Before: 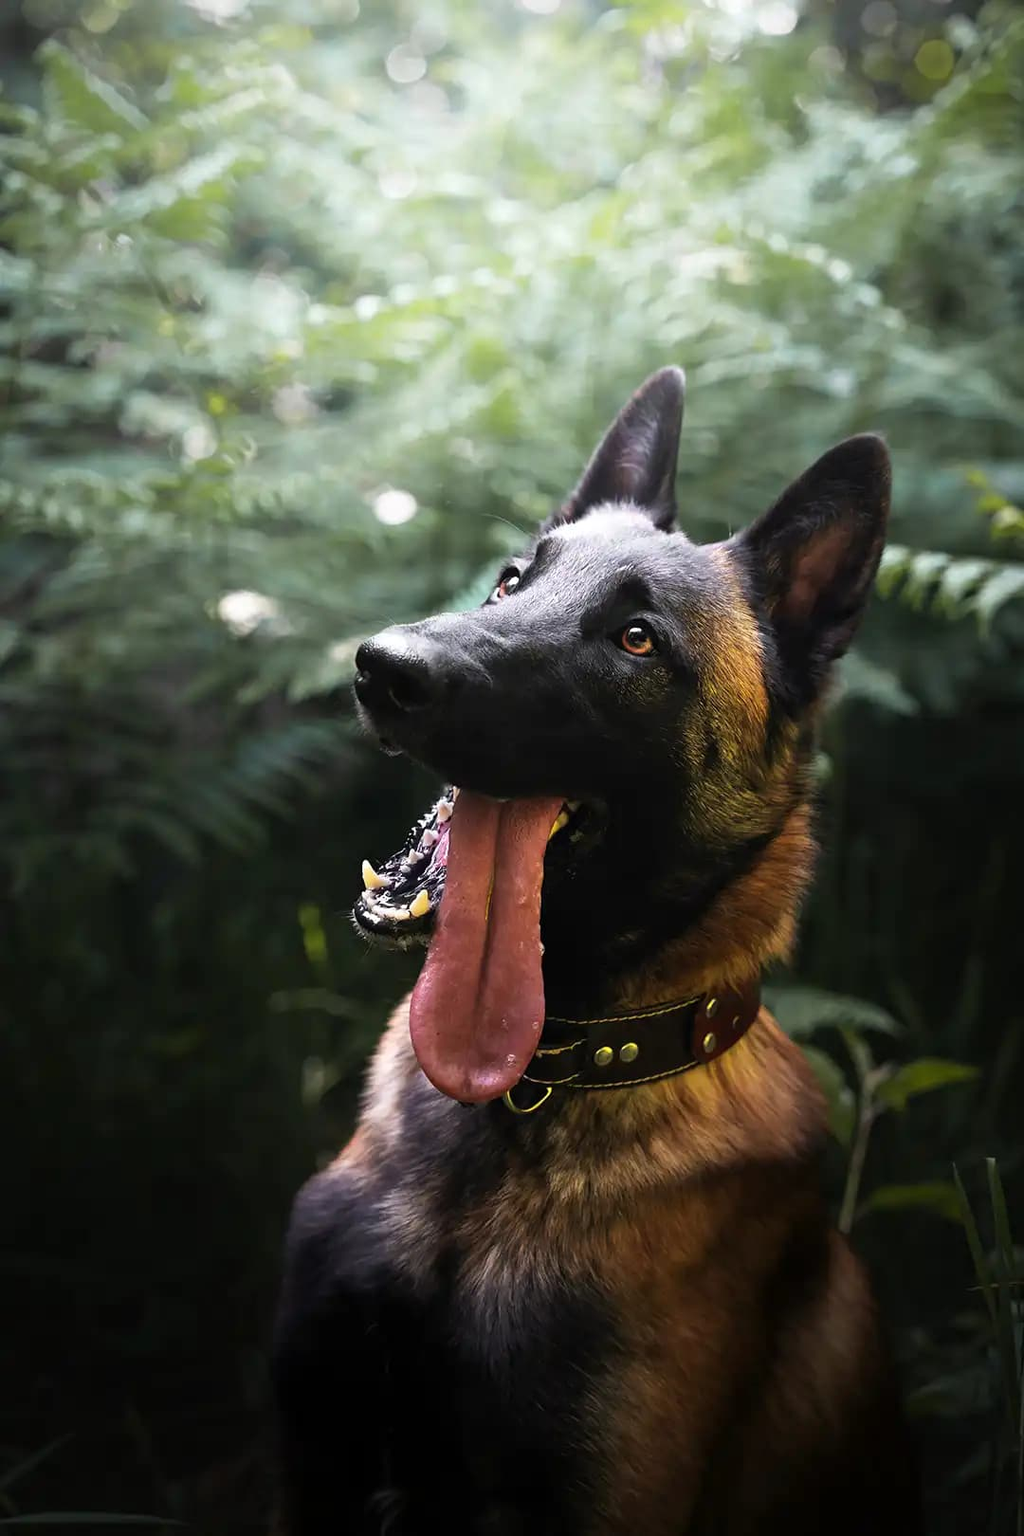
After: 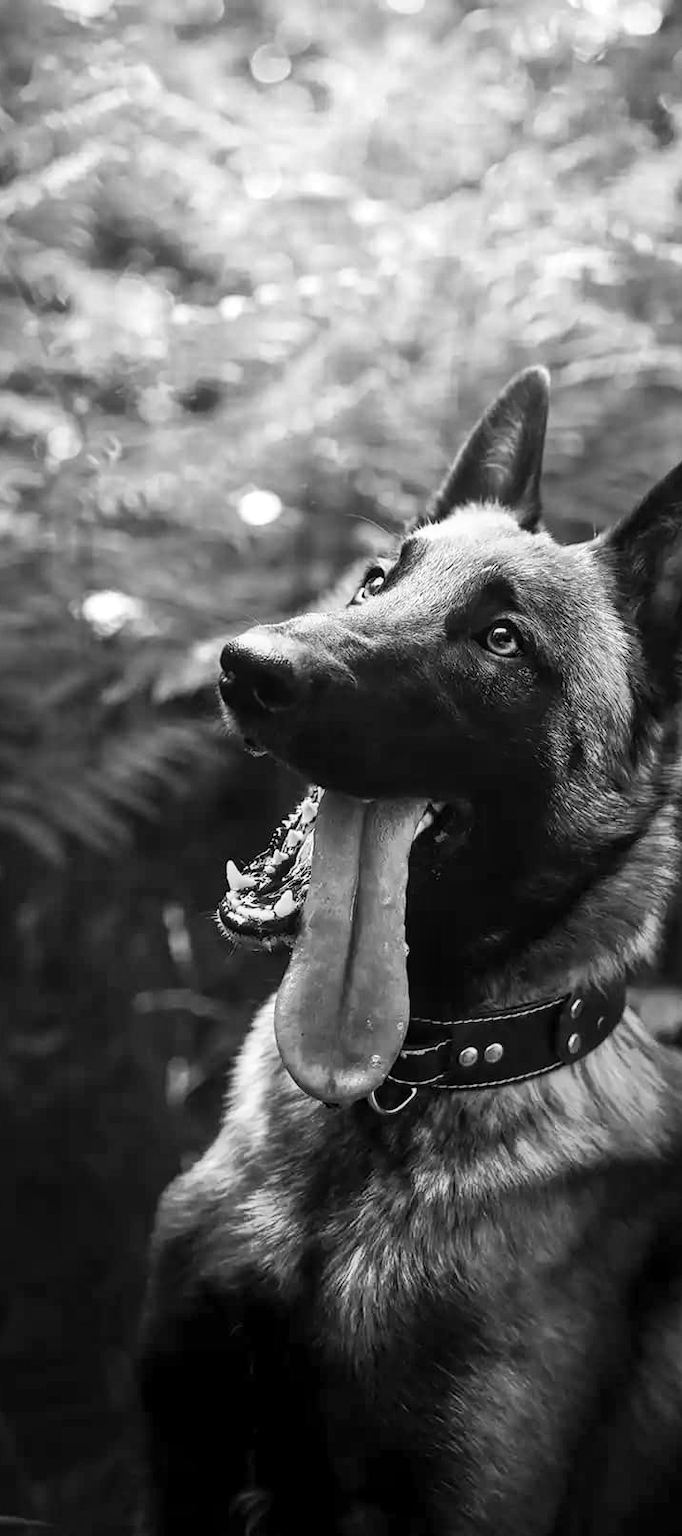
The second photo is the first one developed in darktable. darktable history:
crop and rotate: left 13.409%, right 19.924%
local contrast: on, module defaults
monochrome: on, module defaults
contrast brightness saturation: contrast 0.15, brightness 0.05
shadows and highlights: soften with gaussian
